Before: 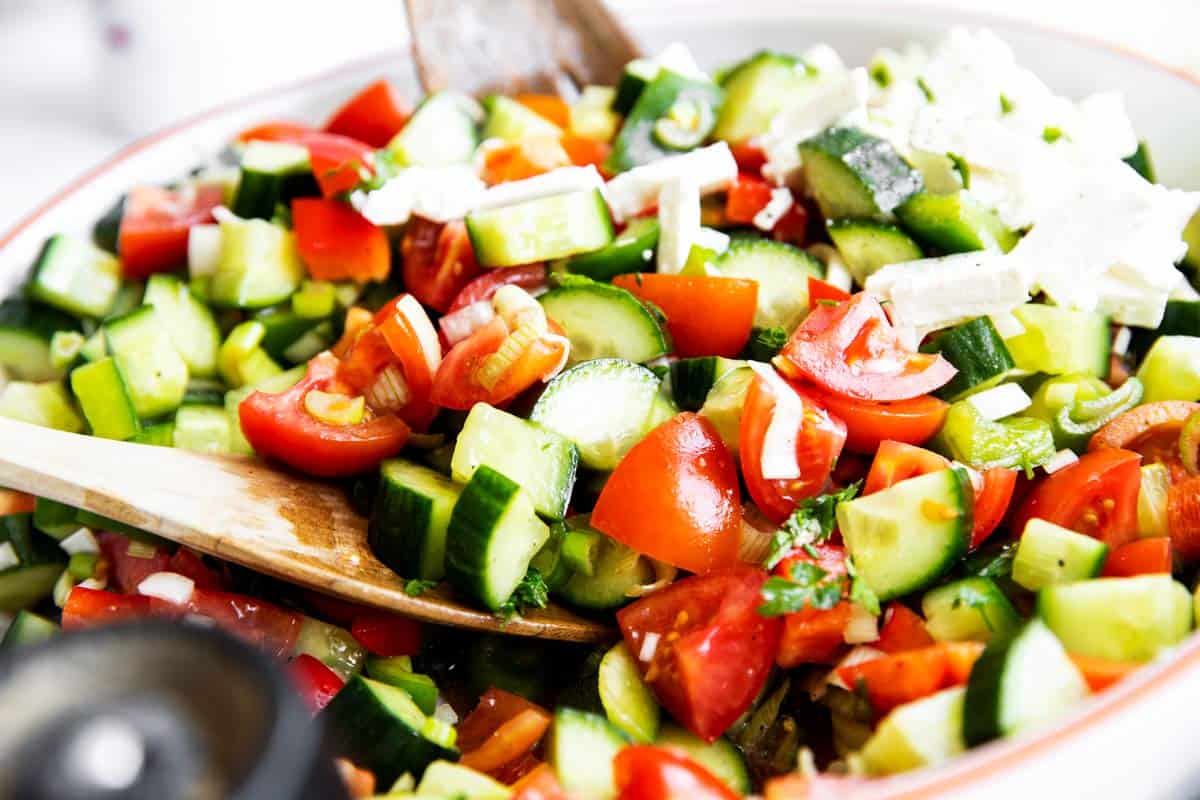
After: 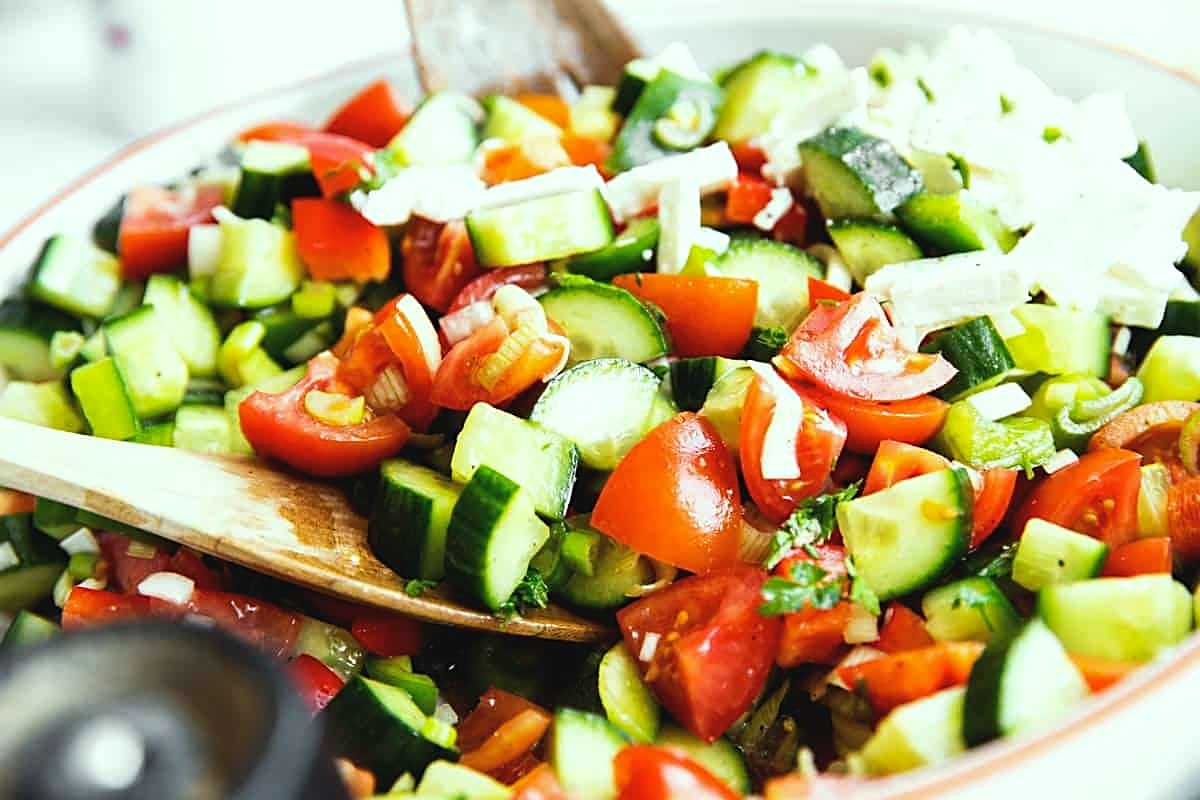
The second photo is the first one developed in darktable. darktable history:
color correction: highlights a* -8.23, highlights b* 3.23
sharpen: on, module defaults
exposure: black level correction -0.004, exposure 0.052 EV, compensate highlight preservation false
